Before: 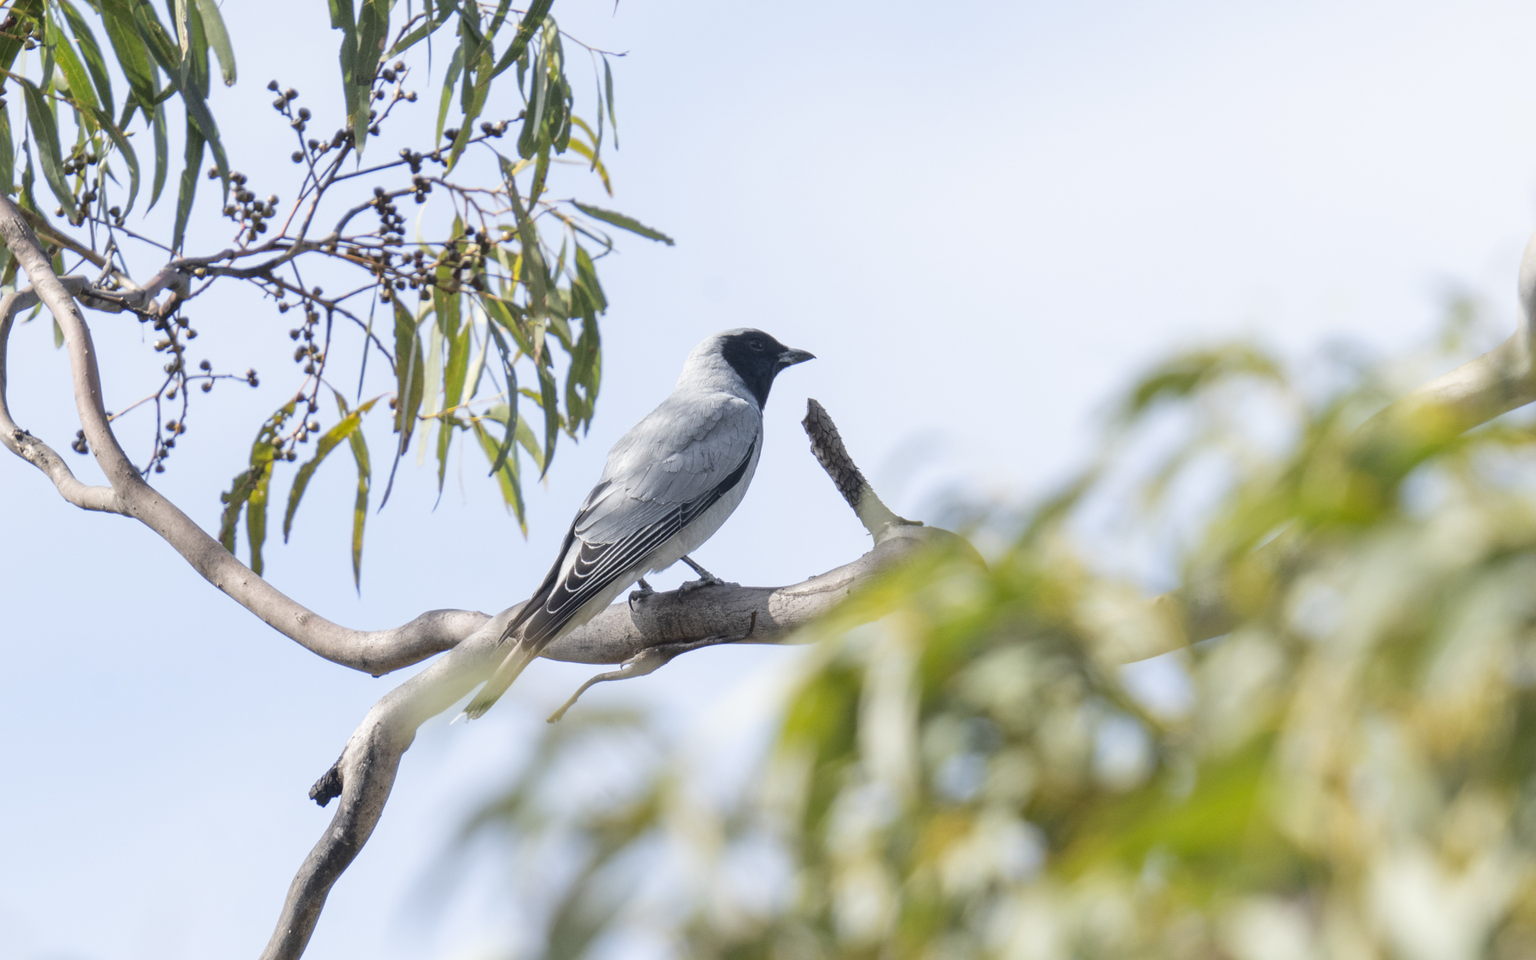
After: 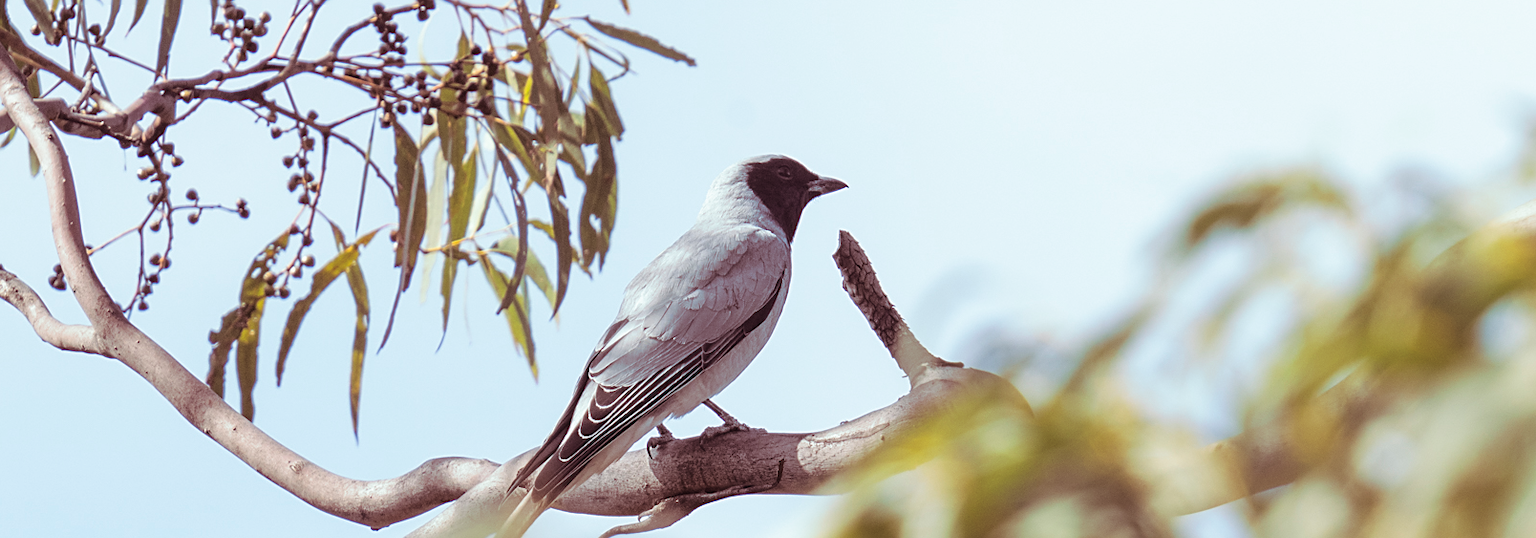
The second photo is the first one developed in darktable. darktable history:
split-toning: highlights › hue 180°
crop: left 1.744%, top 19.225%, right 5.069%, bottom 28.357%
sharpen: amount 0.478
